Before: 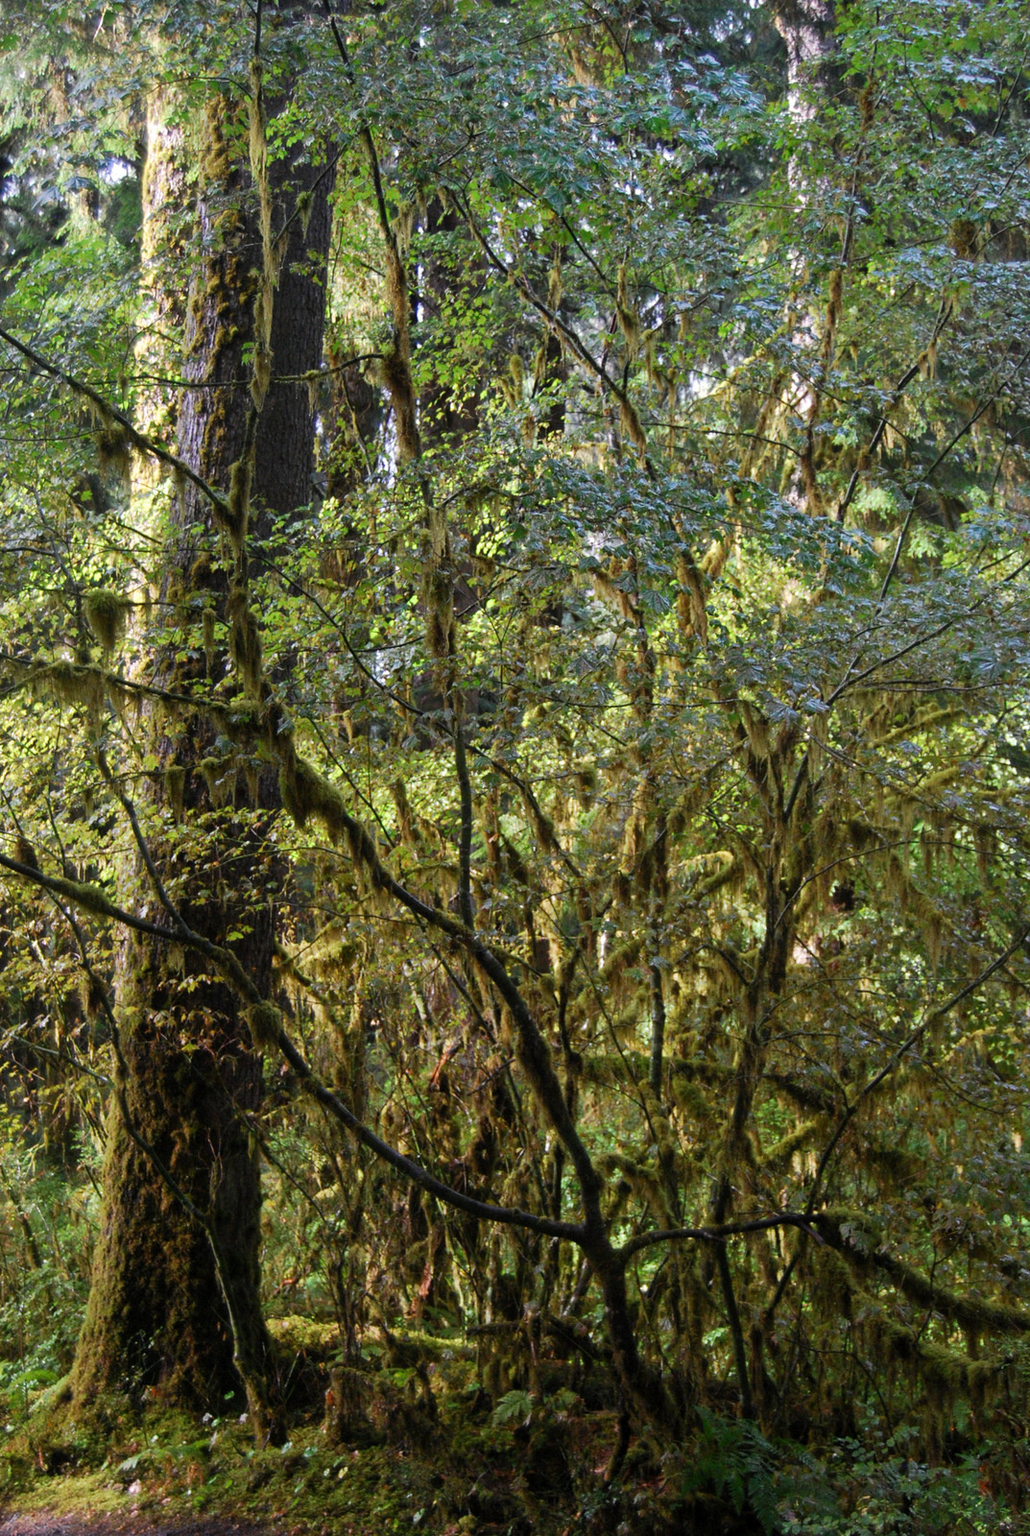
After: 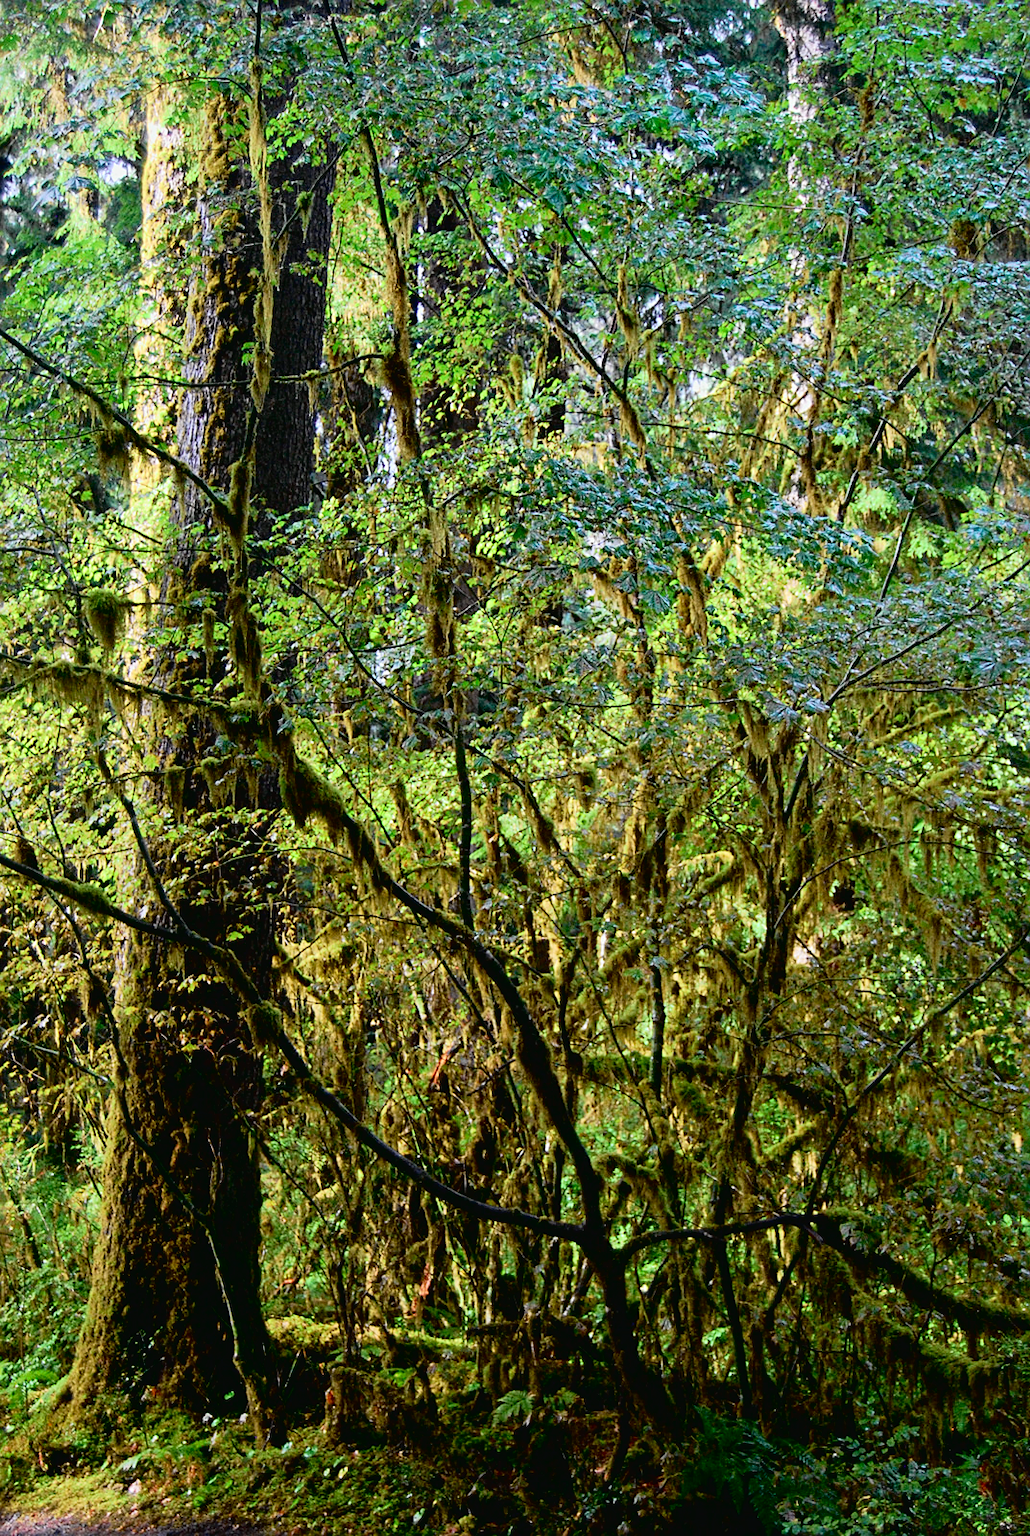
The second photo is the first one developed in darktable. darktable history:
exposure: black level correction 0.009, exposure 0.119 EV, compensate highlight preservation false
sharpen: on, module defaults
tone curve: curves: ch0 [(0, 0.022) (0.114, 0.088) (0.282, 0.316) (0.446, 0.511) (0.613, 0.693) (0.786, 0.843) (0.999, 0.949)]; ch1 [(0, 0) (0.395, 0.343) (0.463, 0.427) (0.486, 0.474) (0.503, 0.5) (0.535, 0.522) (0.555, 0.546) (0.594, 0.614) (0.755, 0.793) (1, 1)]; ch2 [(0, 0) (0.369, 0.388) (0.449, 0.431) (0.501, 0.5) (0.528, 0.517) (0.561, 0.59) (0.612, 0.646) (0.697, 0.721) (1, 1)], color space Lab, independent channels, preserve colors none
